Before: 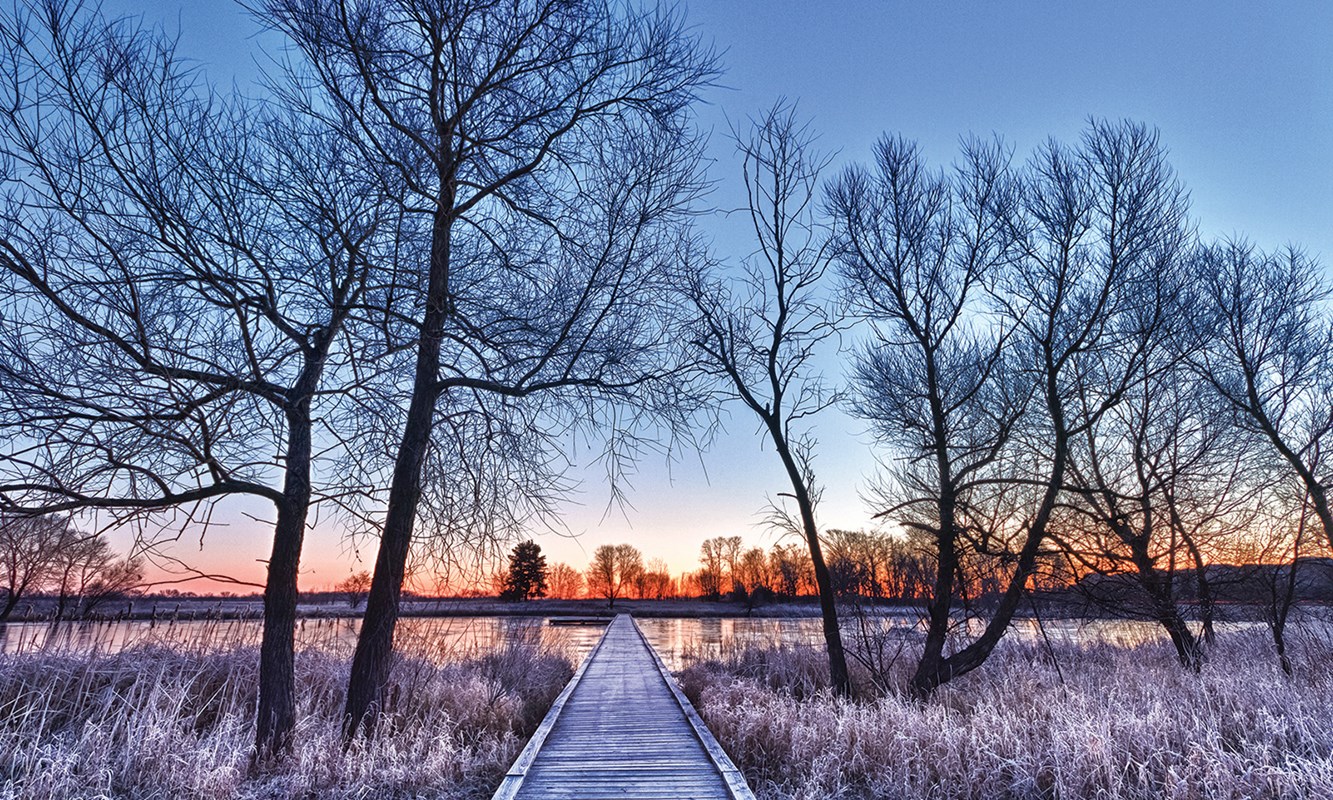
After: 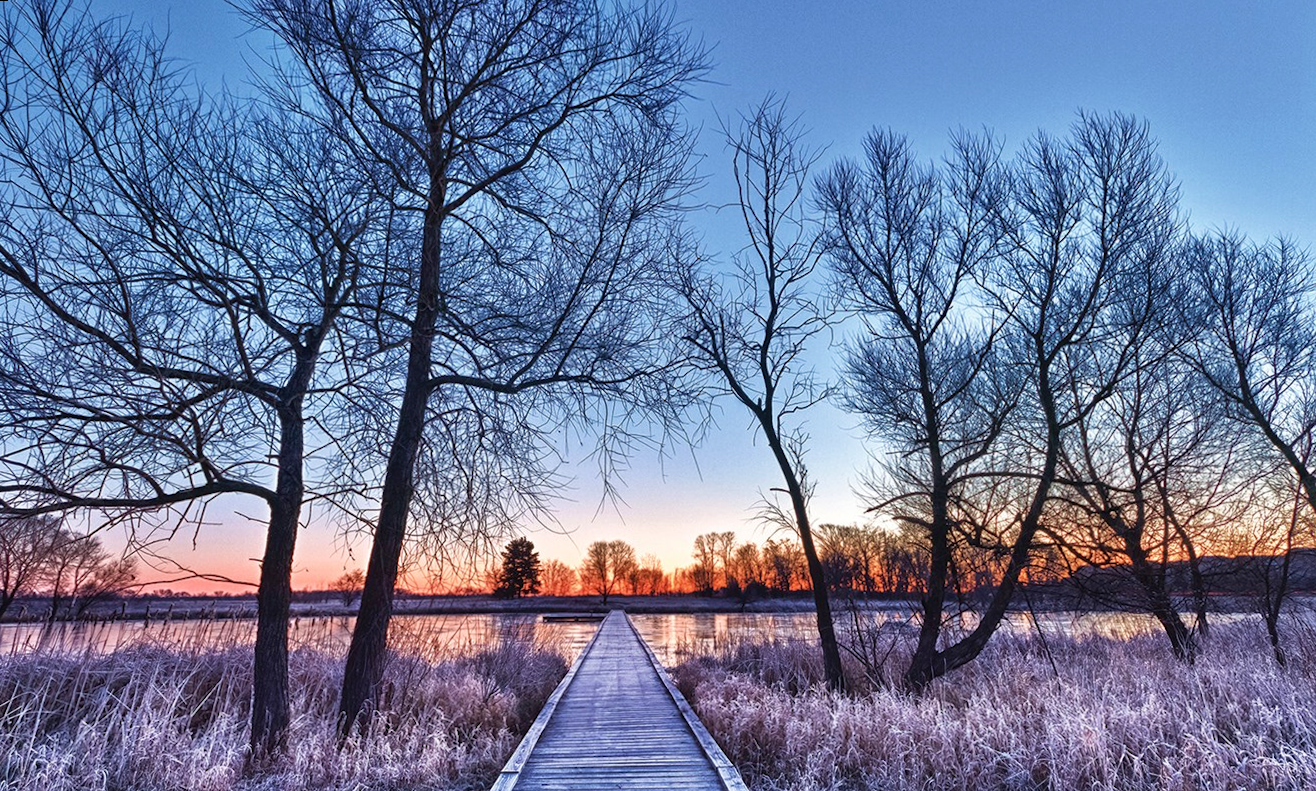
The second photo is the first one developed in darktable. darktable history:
rotate and perspective: rotation -0.45°, automatic cropping original format, crop left 0.008, crop right 0.992, crop top 0.012, crop bottom 0.988
velvia: on, module defaults
